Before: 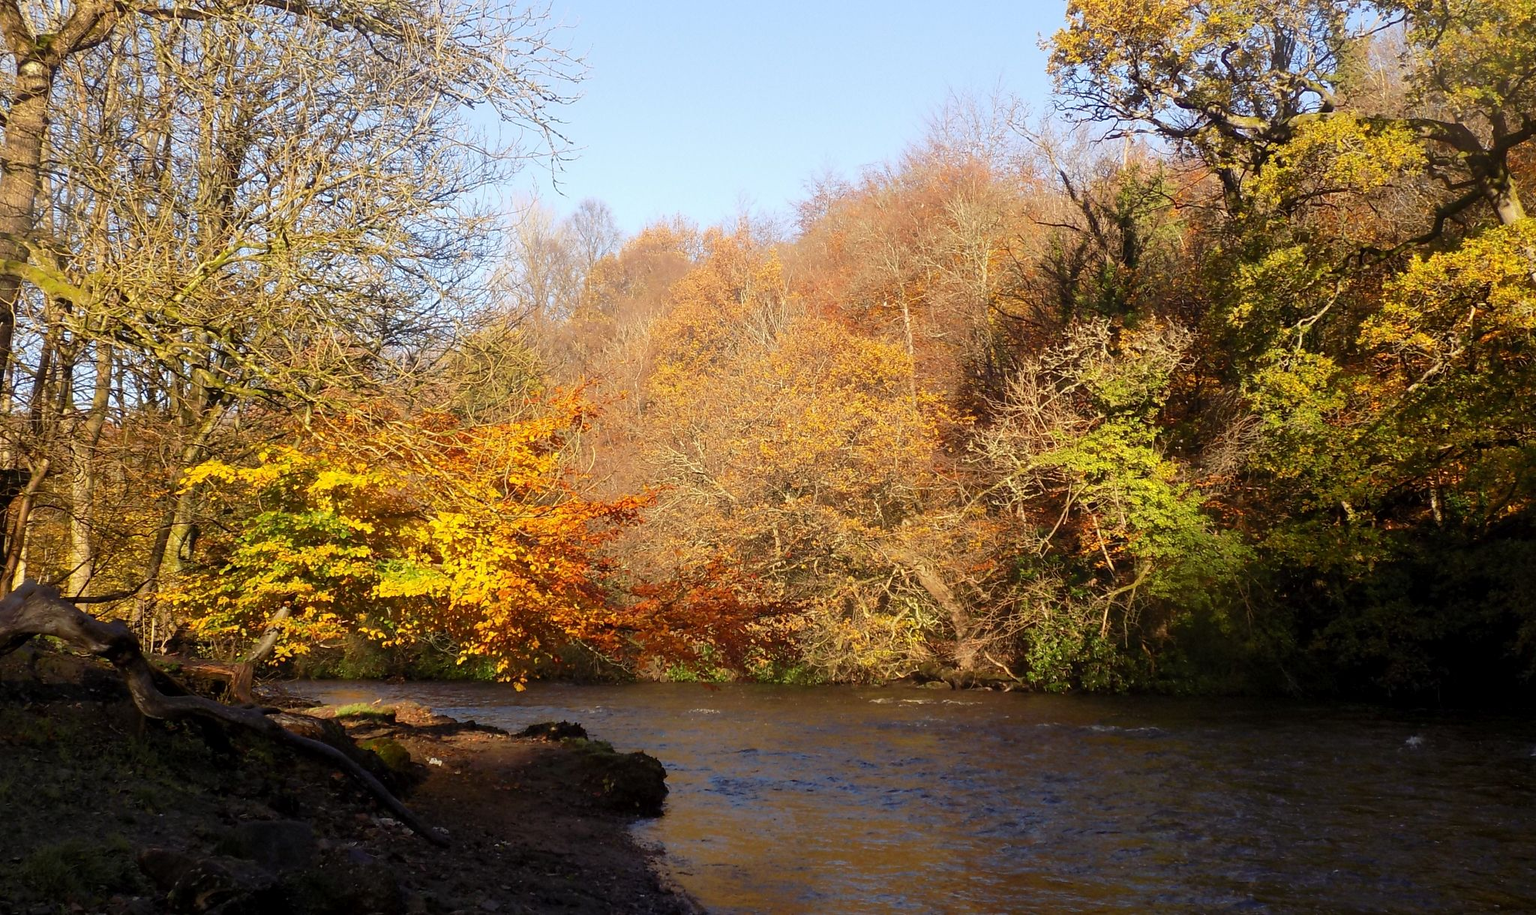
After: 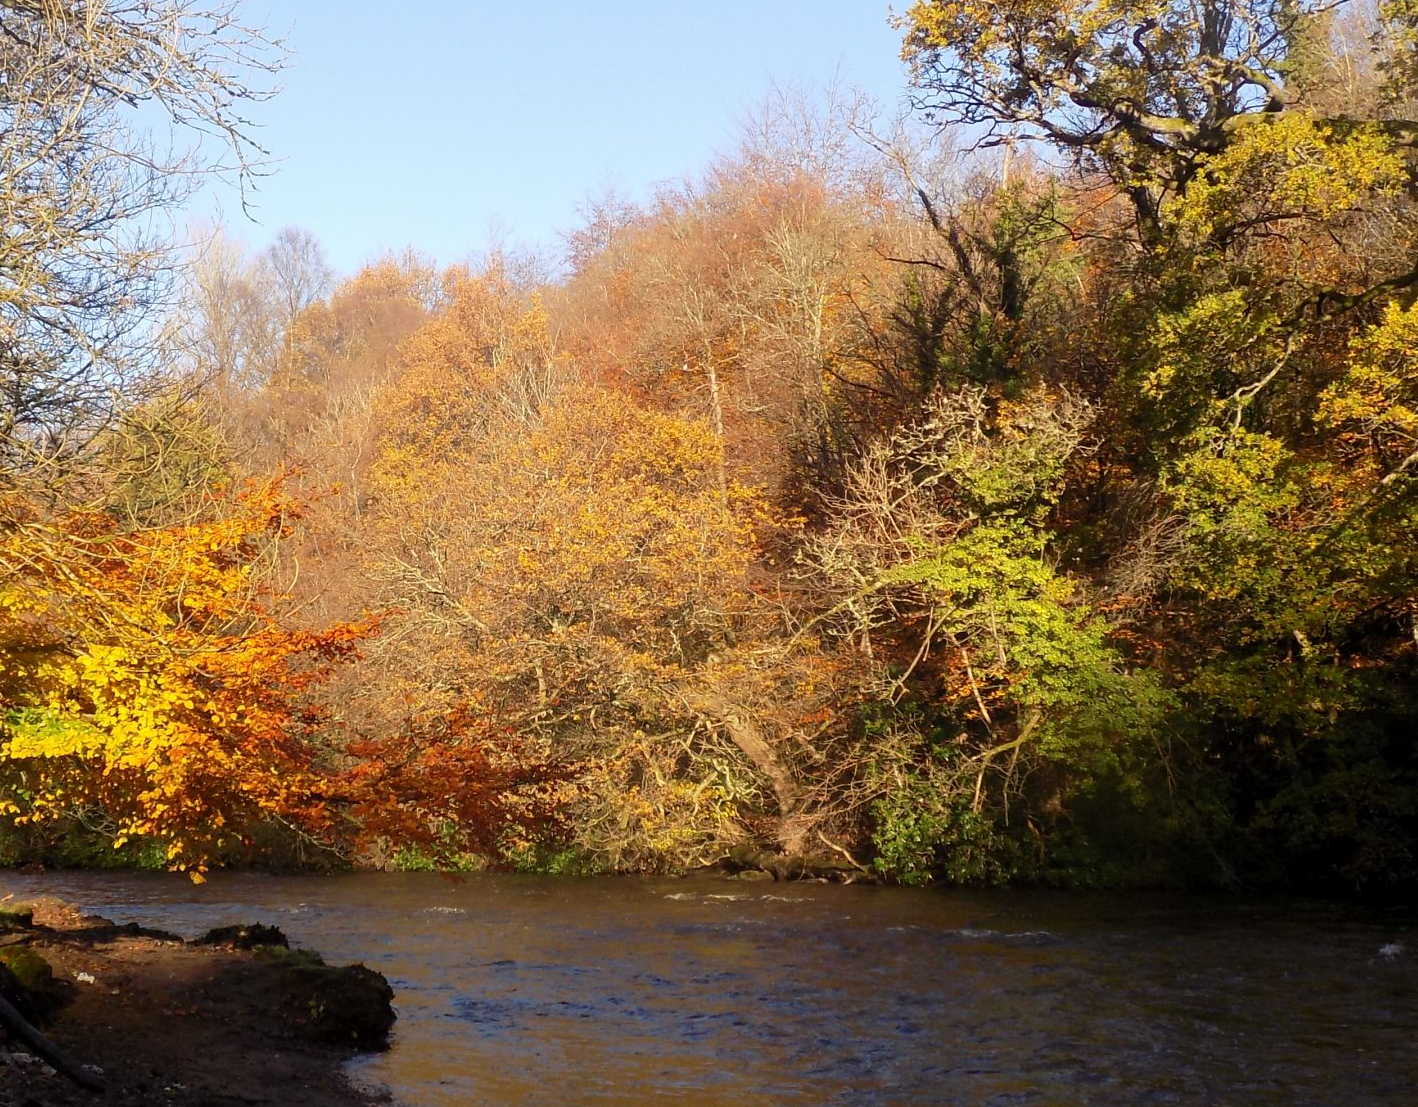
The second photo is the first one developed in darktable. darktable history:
crop and rotate: left 24.17%, top 3.242%, right 6.56%, bottom 5.983%
